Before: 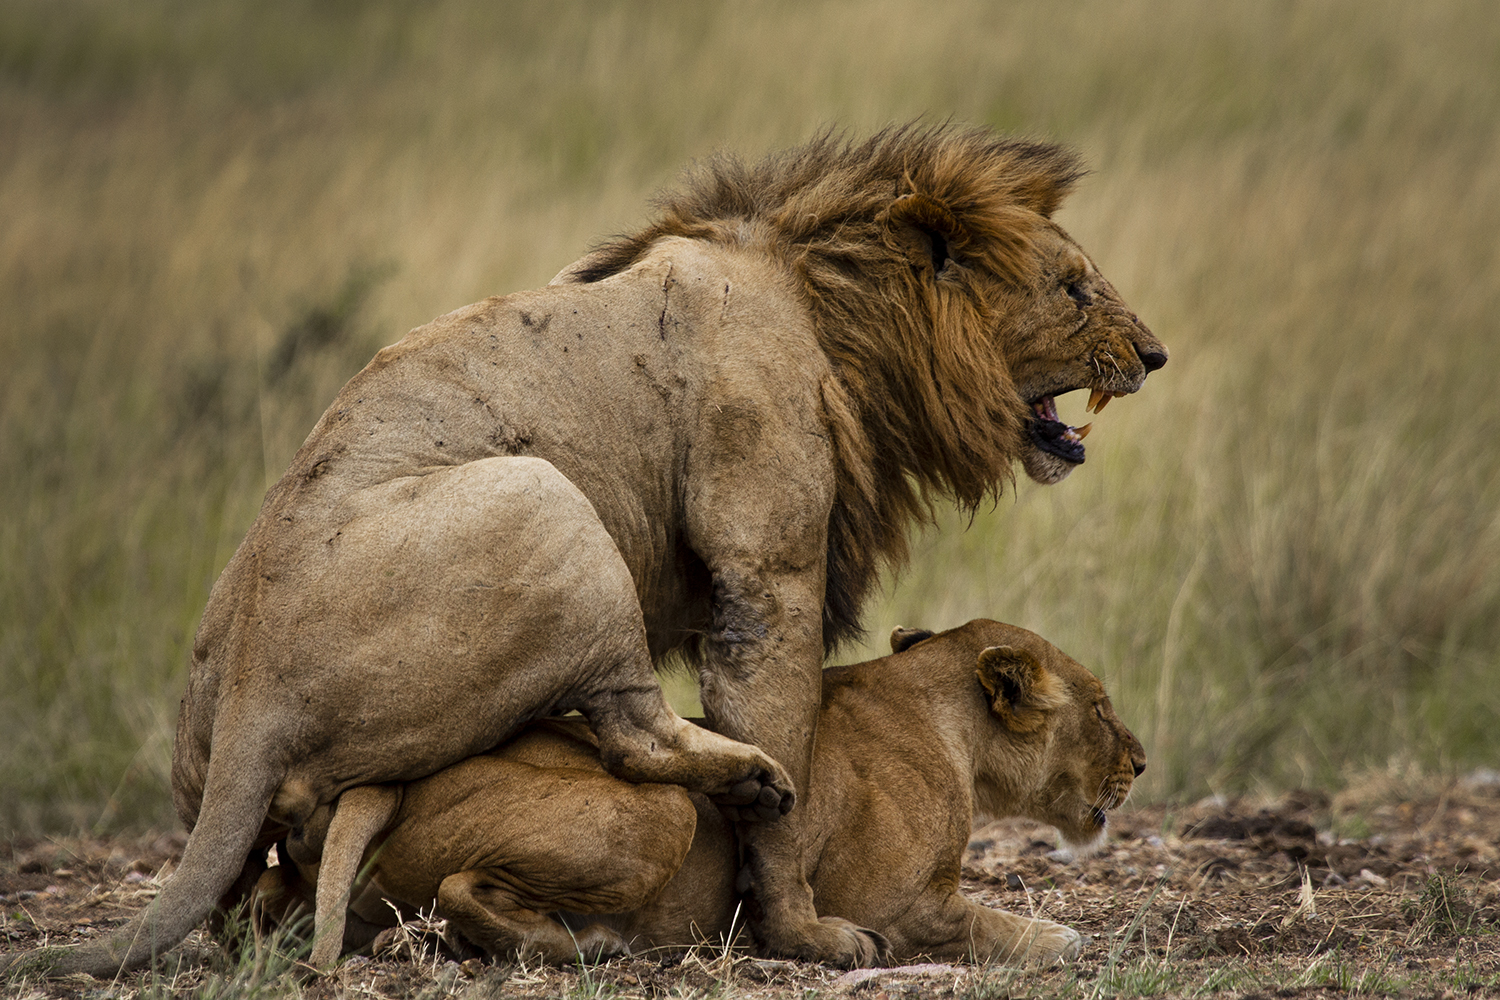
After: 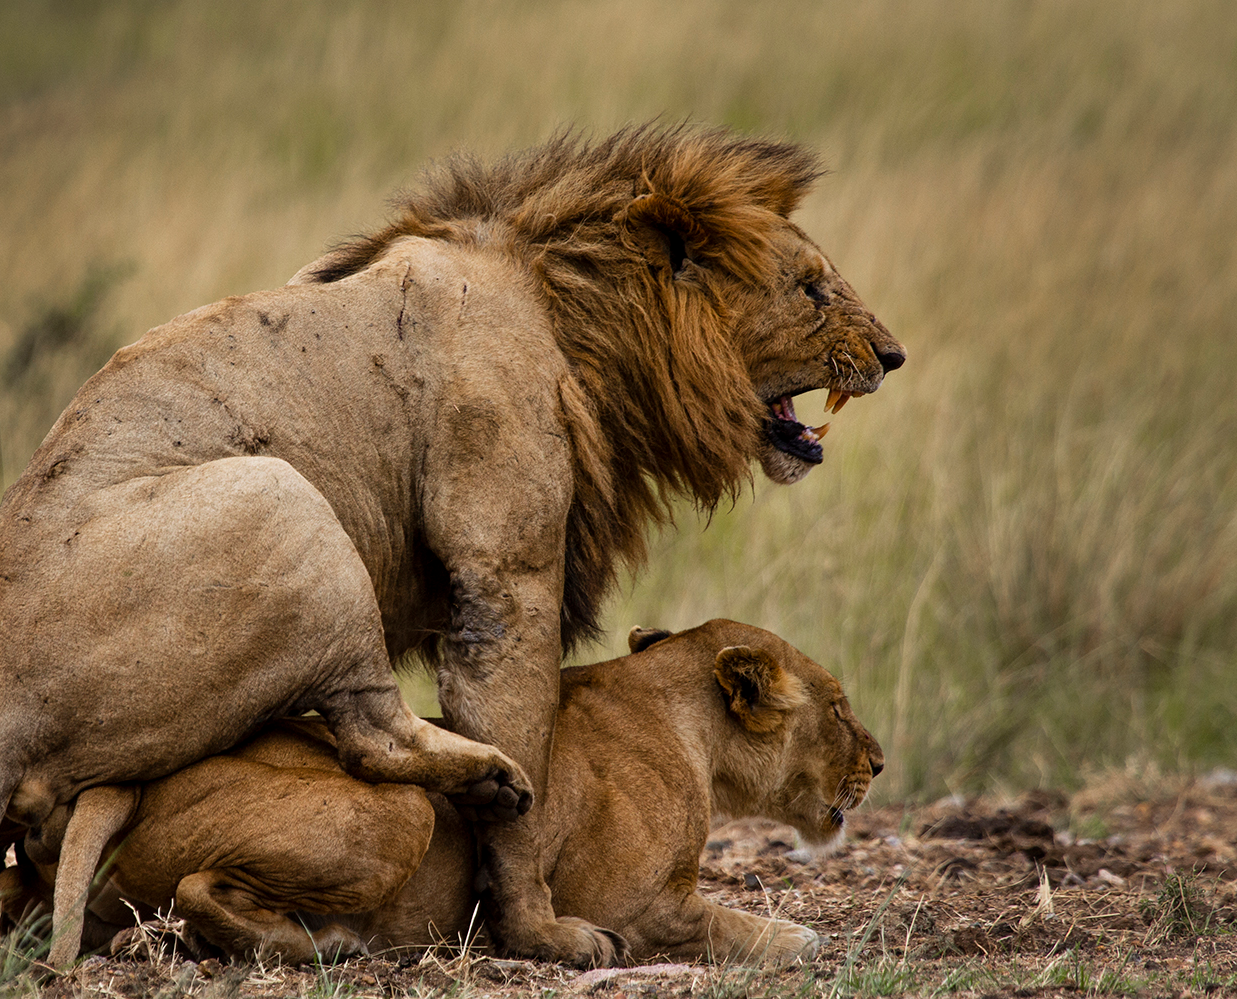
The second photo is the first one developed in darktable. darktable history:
crop: left 17.525%, bottom 0.025%
